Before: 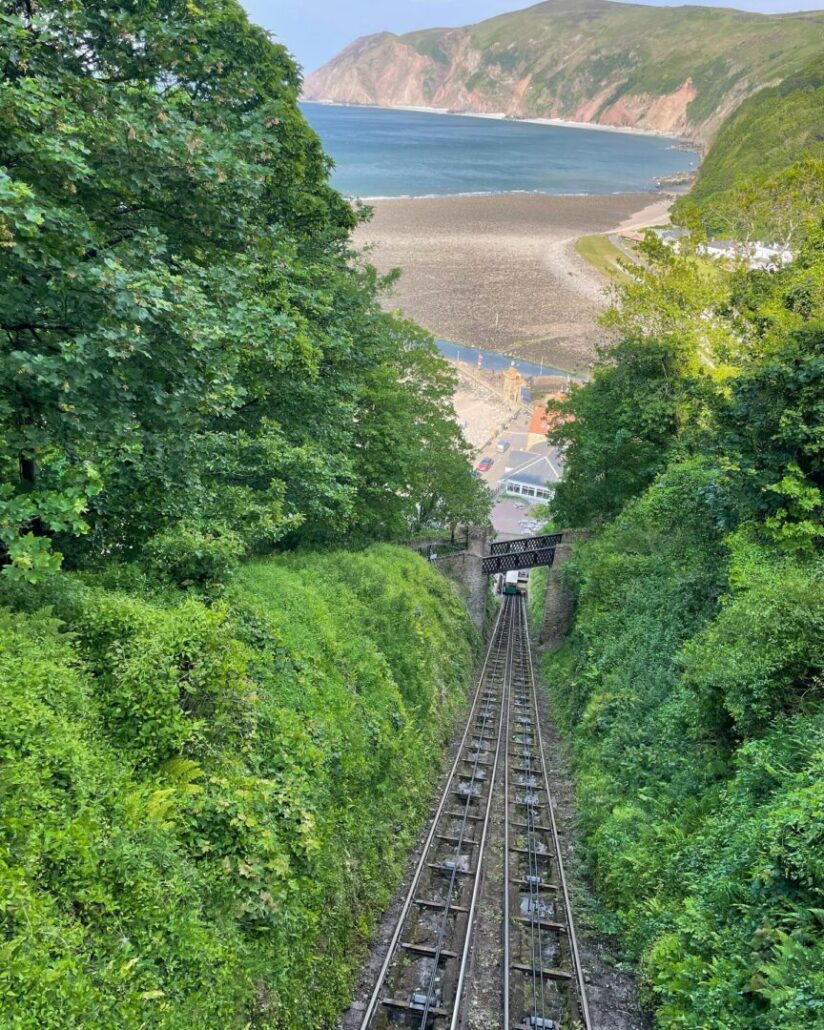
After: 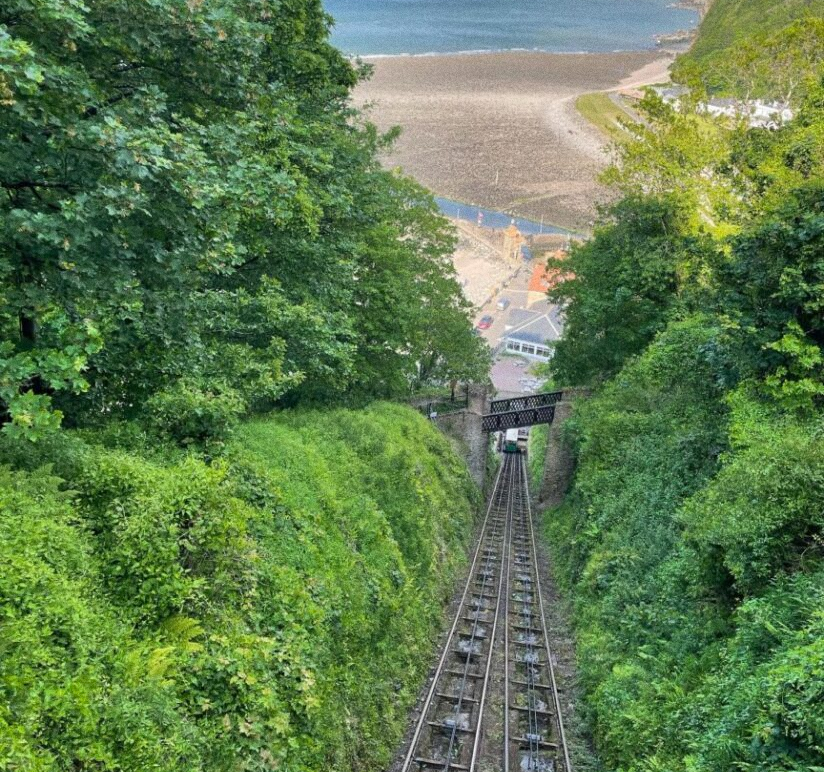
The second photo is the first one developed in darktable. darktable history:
crop: top 13.819%, bottom 11.169%
grain: coarseness 0.09 ISO
